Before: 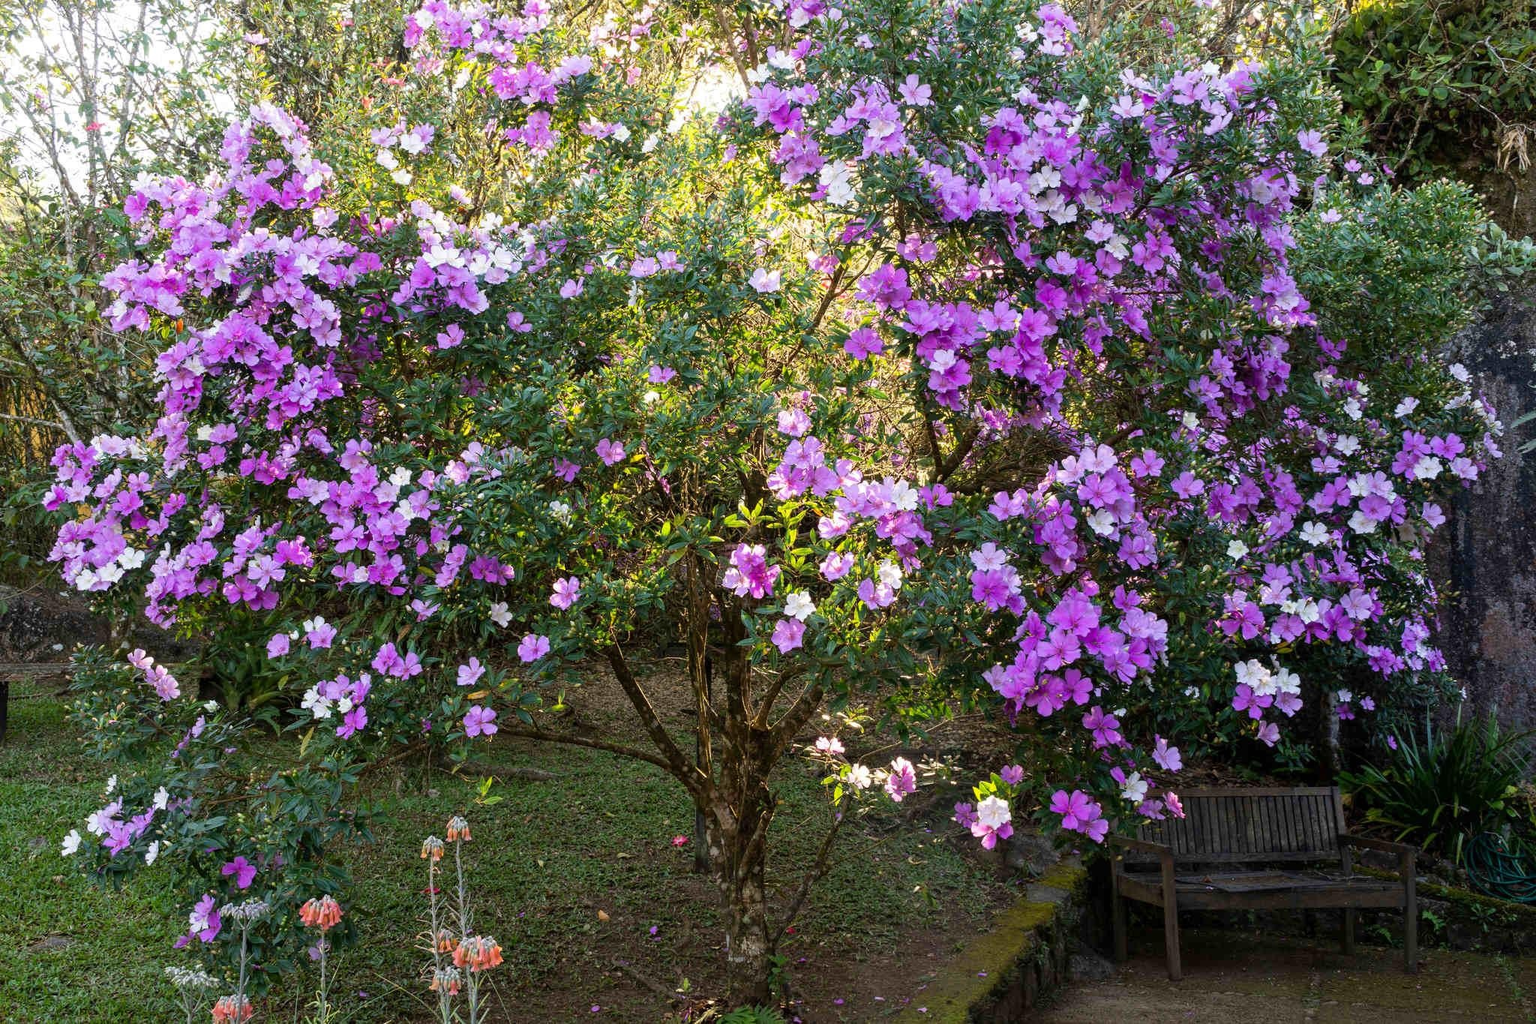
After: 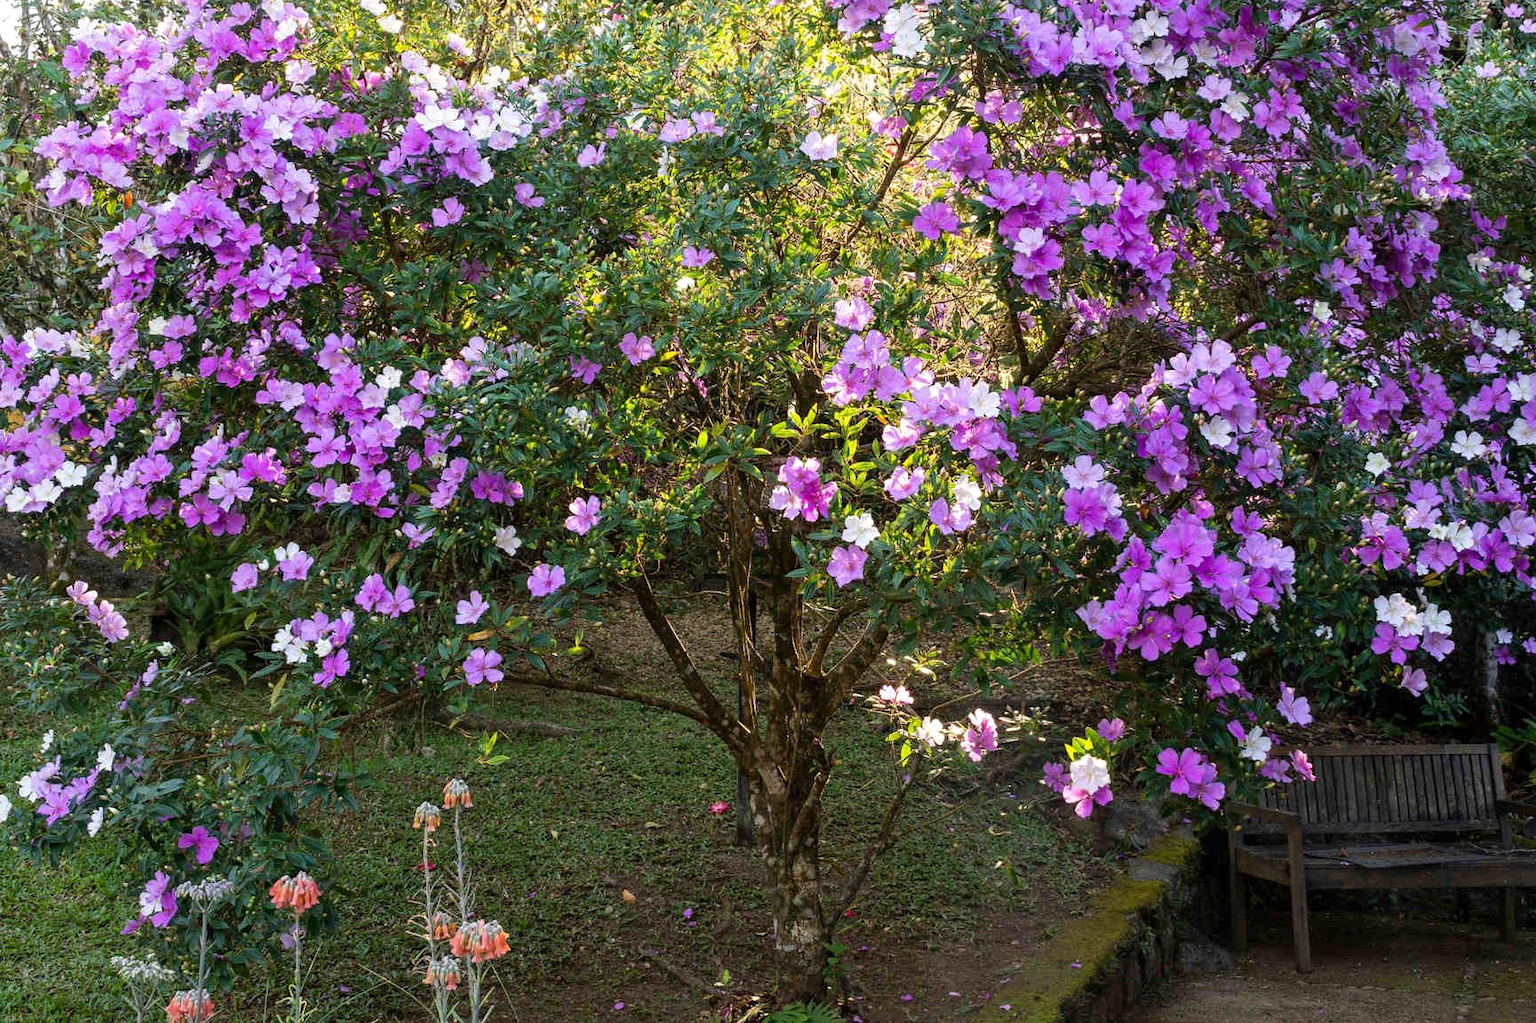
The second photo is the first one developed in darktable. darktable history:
exposure: exposure 0.082 EV, compensate exposure bias true, compensate highlight preservation false
crop and rotate: left 4.652%, top 15.383%, right 10.66%
